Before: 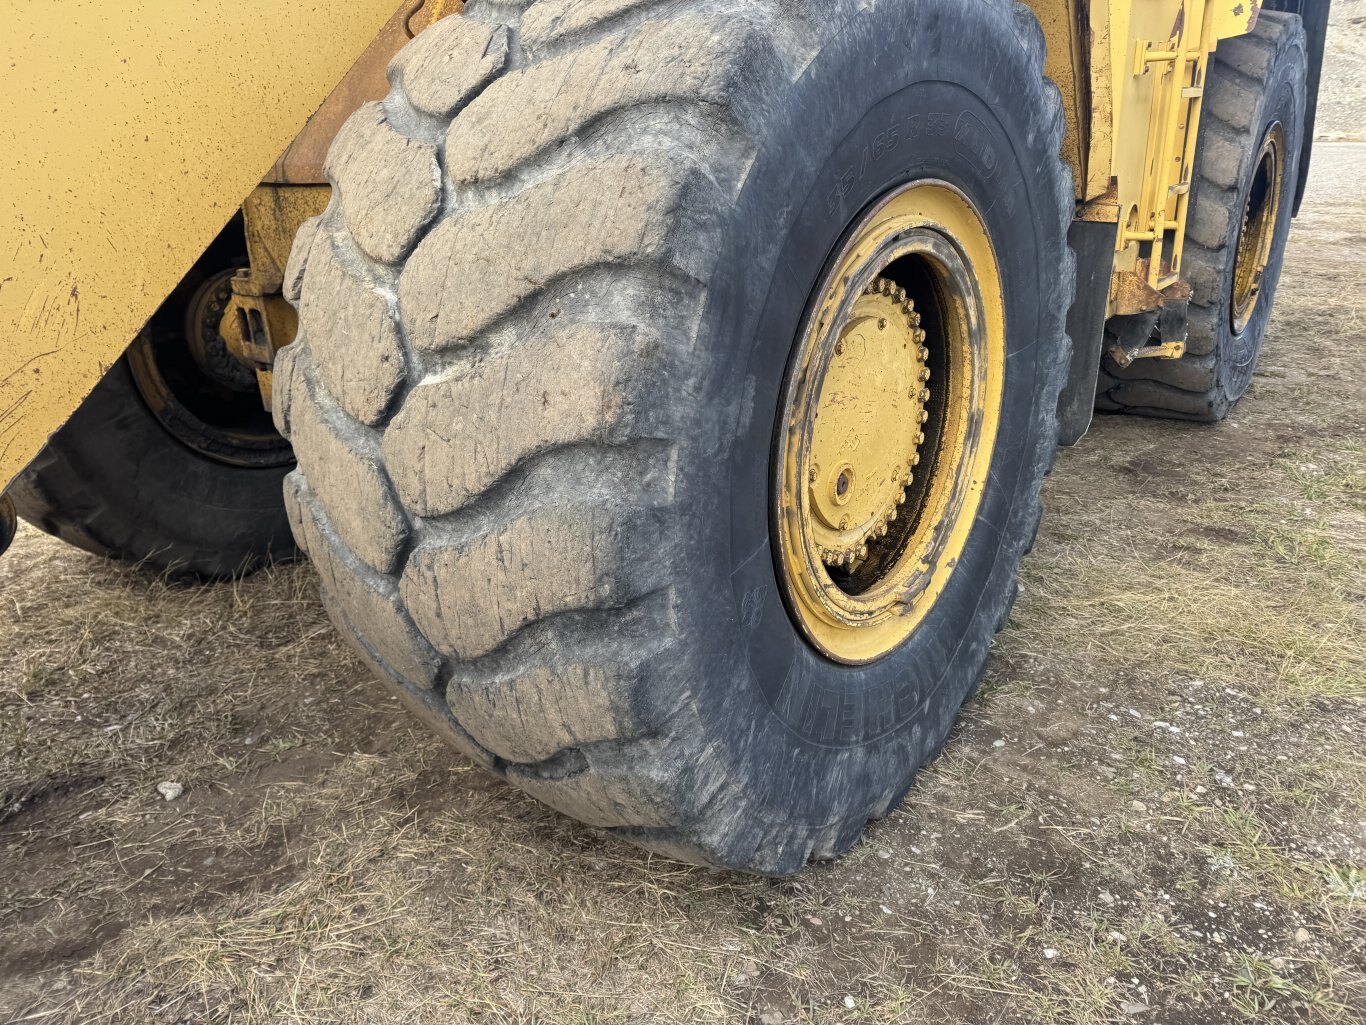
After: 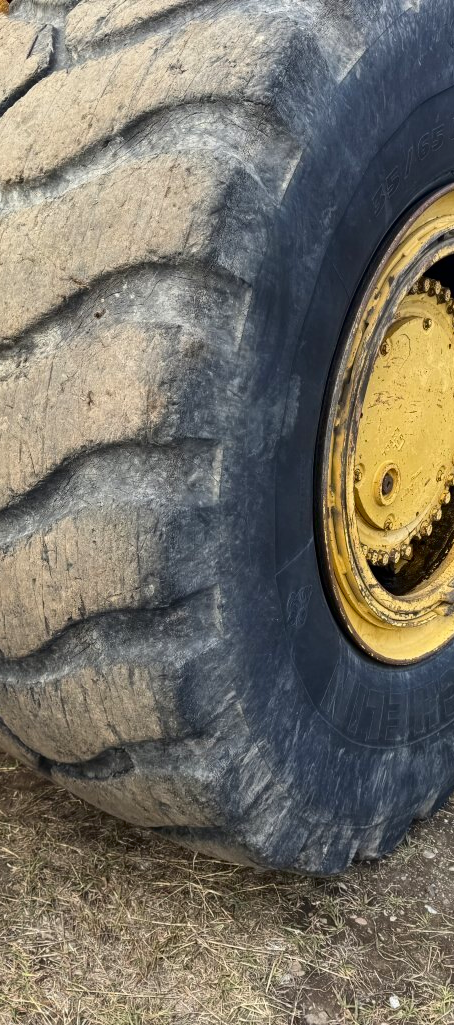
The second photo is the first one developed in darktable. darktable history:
crop: left 33.36%, right 33.36%
contrast brightness saturation: contrast 0.12, brightness -0.12, saturation 0.2
